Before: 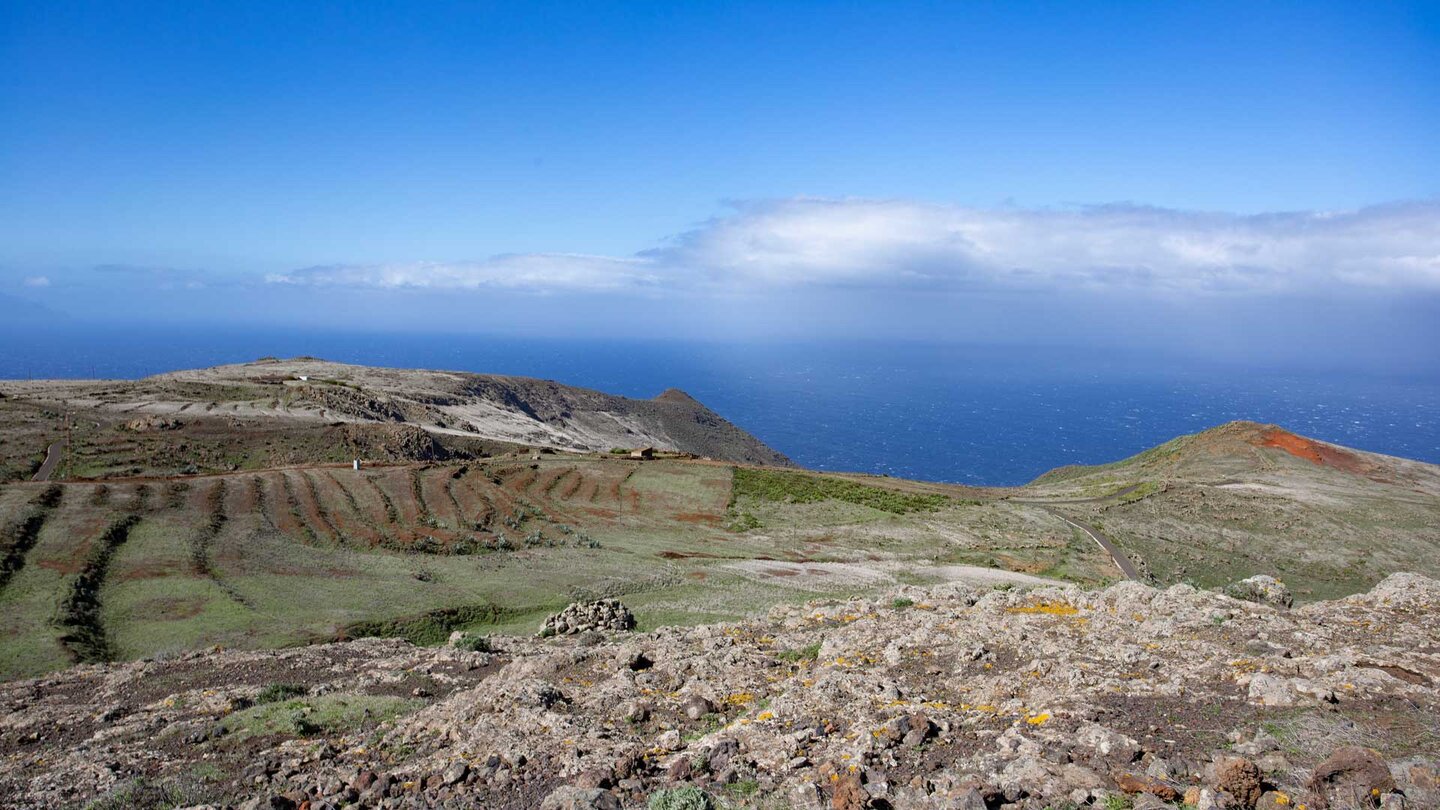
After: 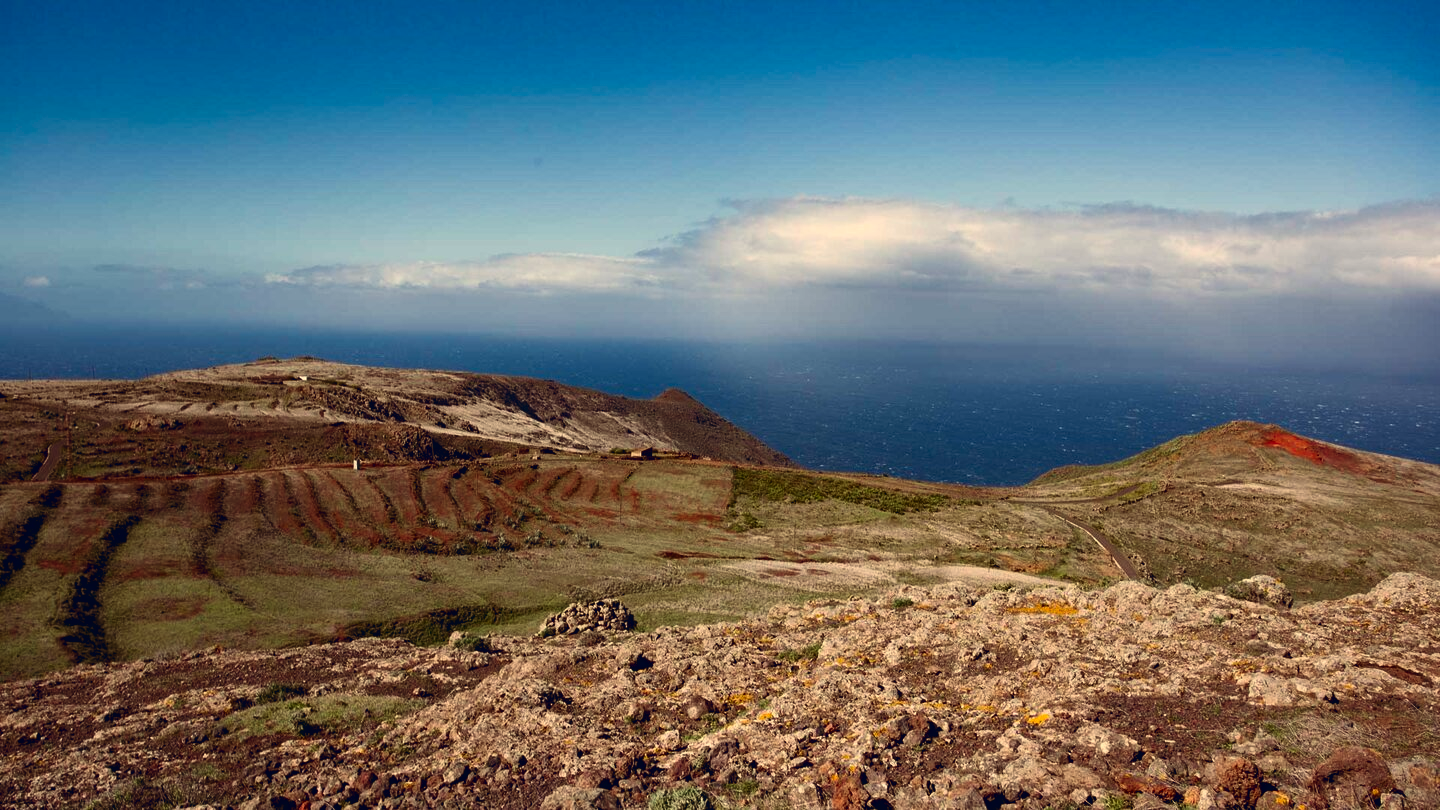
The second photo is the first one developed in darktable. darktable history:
color balance rgb: shadows lift › chroma 9.92%, shadows lift › hue 45.12°, power › luminance 3.26%, power › hue 231.93°, global offset › luminance 0.4%, global offset › chroma 0.21%, global offset › hue 255.02°
exposure: compensate highlight preservation false
contrast brightness saturation: contrast 0.13, brightness -0.24, saturation 0.14
white balance: red 1.138, green 0.996, blue 0.812
